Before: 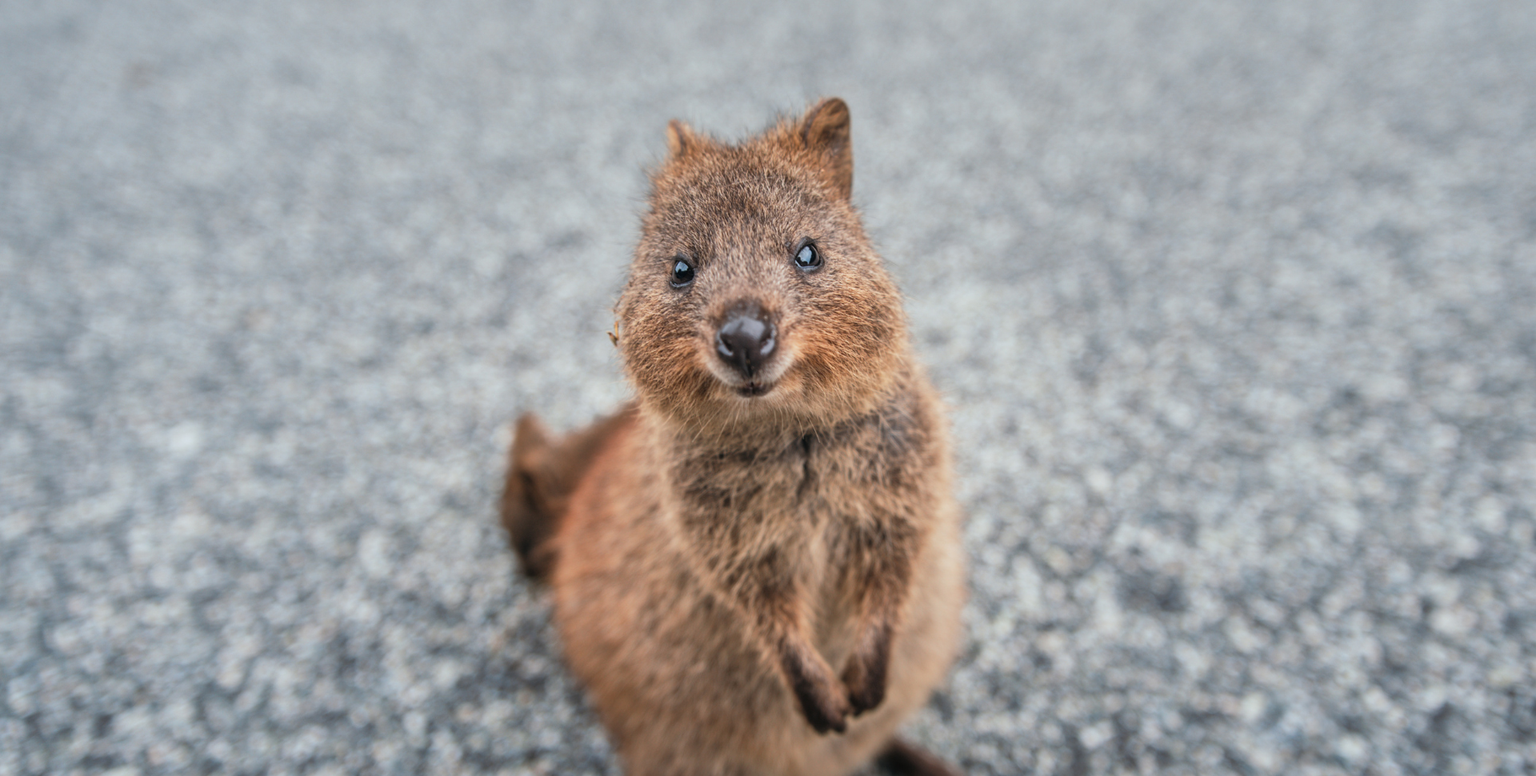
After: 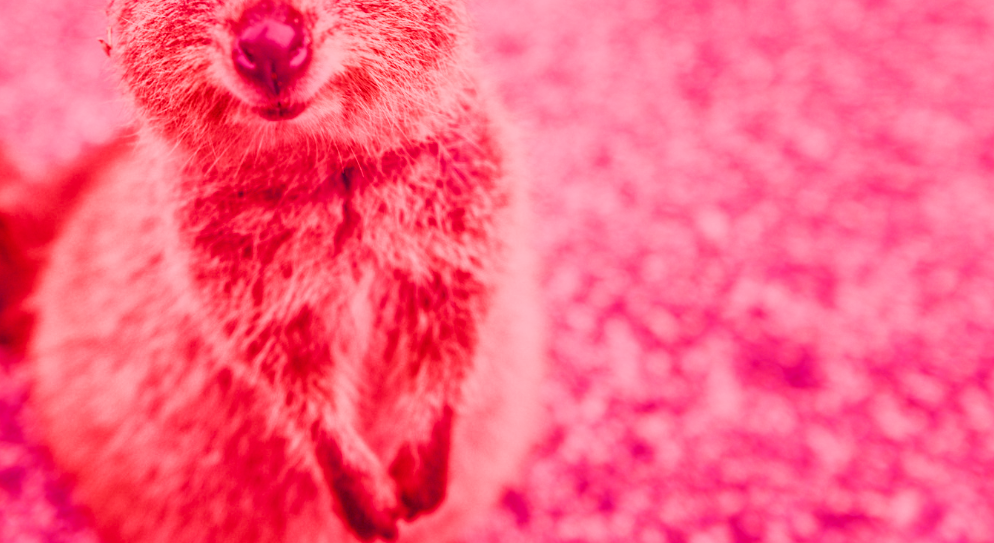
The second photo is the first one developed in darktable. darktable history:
white balance: red 4.26, blue 1.802
color balance rgb: shadows lift › chroma 2%, shadows lift › hue 217.2°, power › chroma 0.25%, power › hue 60°, highlights gain › chroma 1.5%, highlights gain › hue 309.6°, global offset › luminance -0.5%, perceptual saturation grading › global saturation 15%, global vibrance 20%
filmic rgb: black relative exposure -16 EV, white relative exposure 8 EV, threshold 3 EV, hardness 4.17, latitude 50%, contrast 0.5, color science v5 (2021), contrast in shadows safe, contrast in highlights safe, enable highlight reconstruction true
crop: left 34.479%, top 38.822%, right 13.718%, bottom 5.172%
